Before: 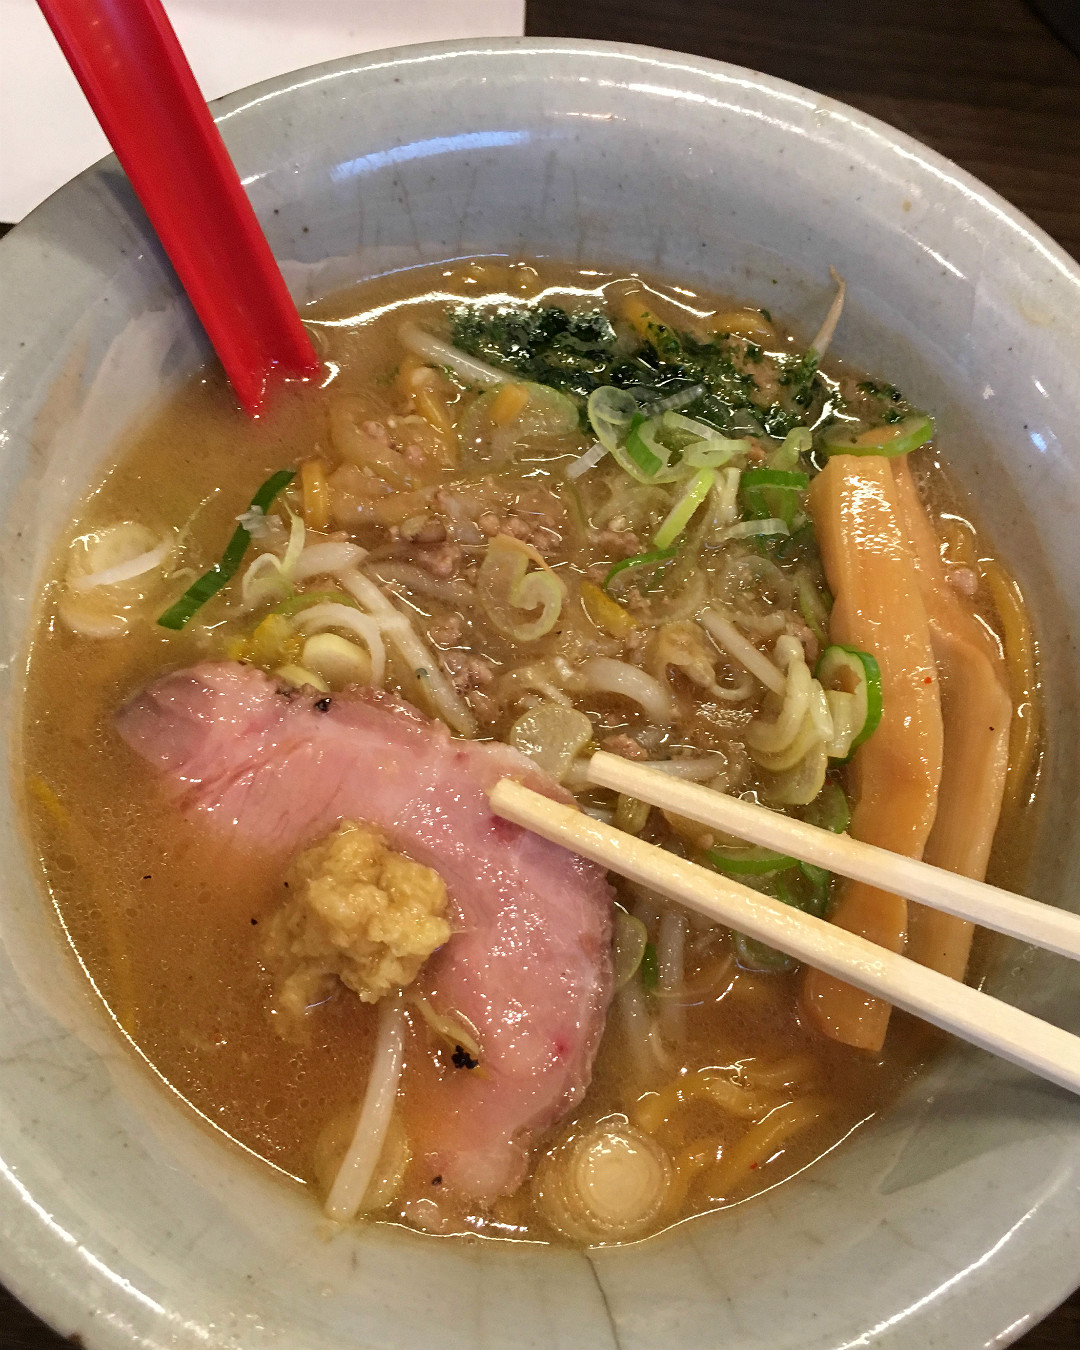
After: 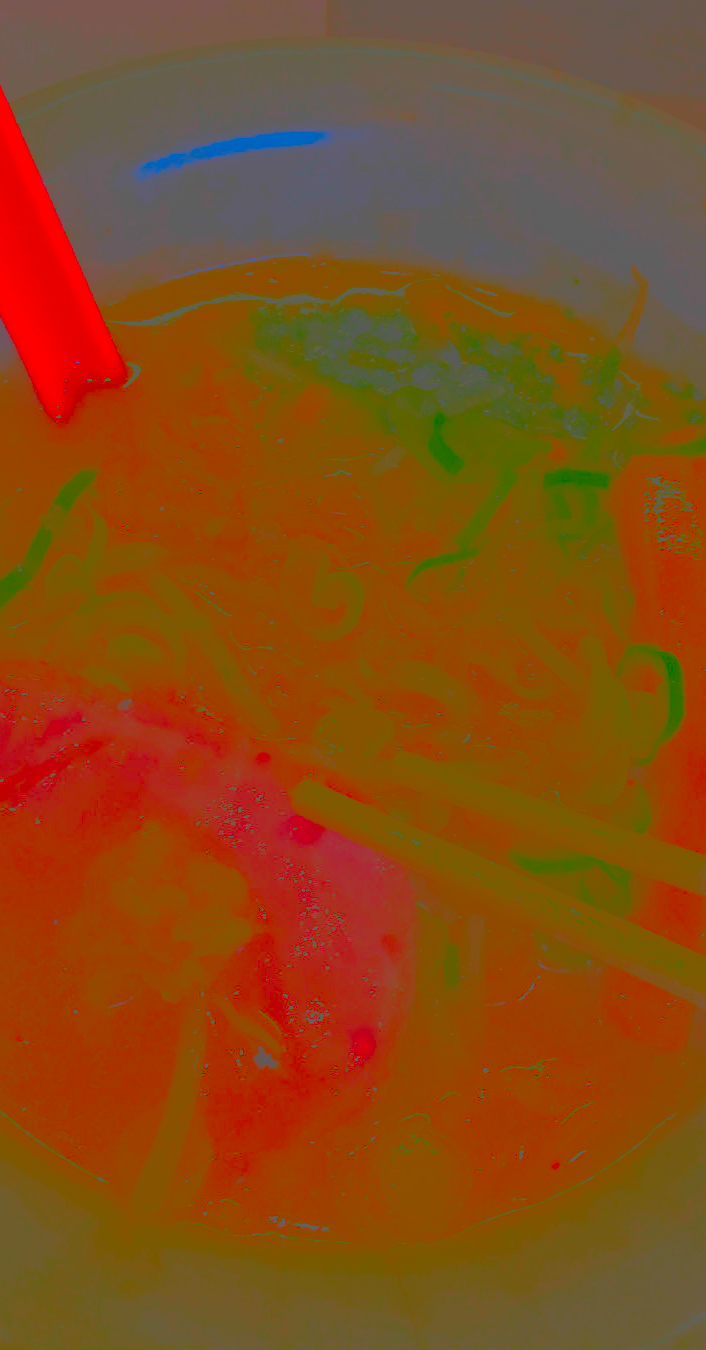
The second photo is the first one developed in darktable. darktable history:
contrast brightness saturation: contrast -0.978, brightness -0.165, saturation 0.745
crop and rotate: left 18.504%, right 16.122%
tone equalizer: -8 EV -0.725 EV, -7 EV -0.701 EV, -6 EV -0.631 EV, -5 EV -0.392 EV, -3 EV 0.38 EV, -2 EV 0.6 EV, -1 EV 0.7 EV, +0 EV 0.742 EV
